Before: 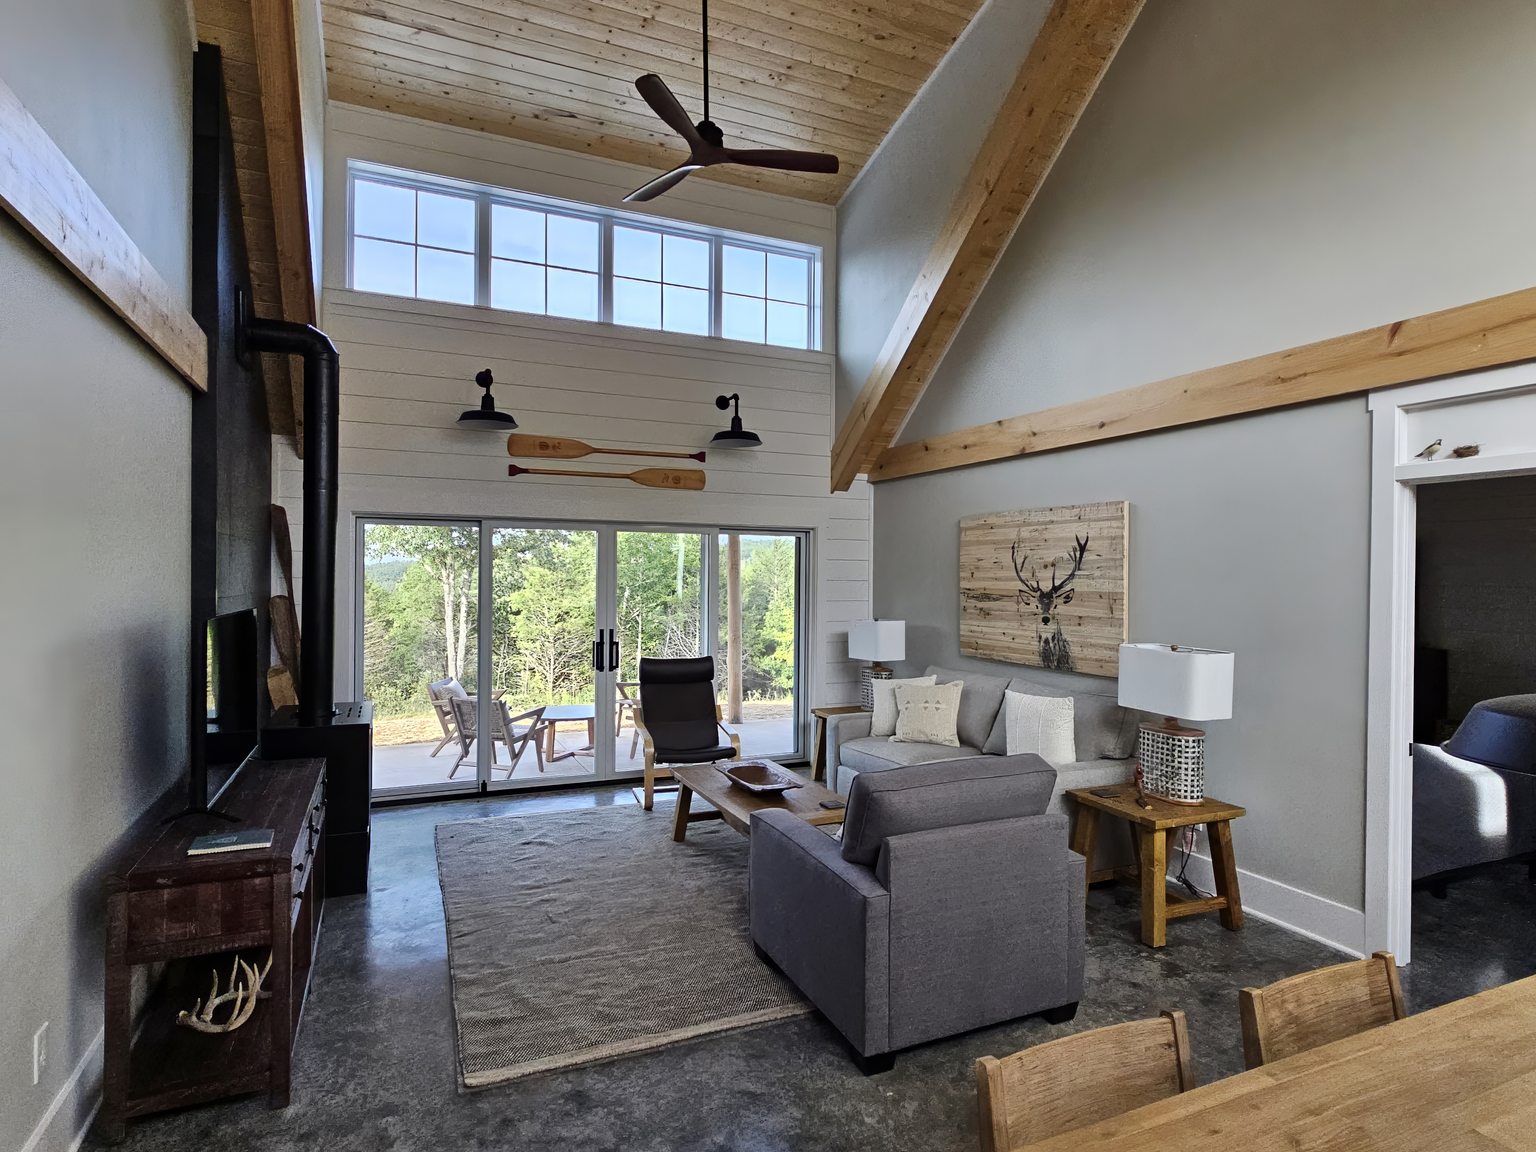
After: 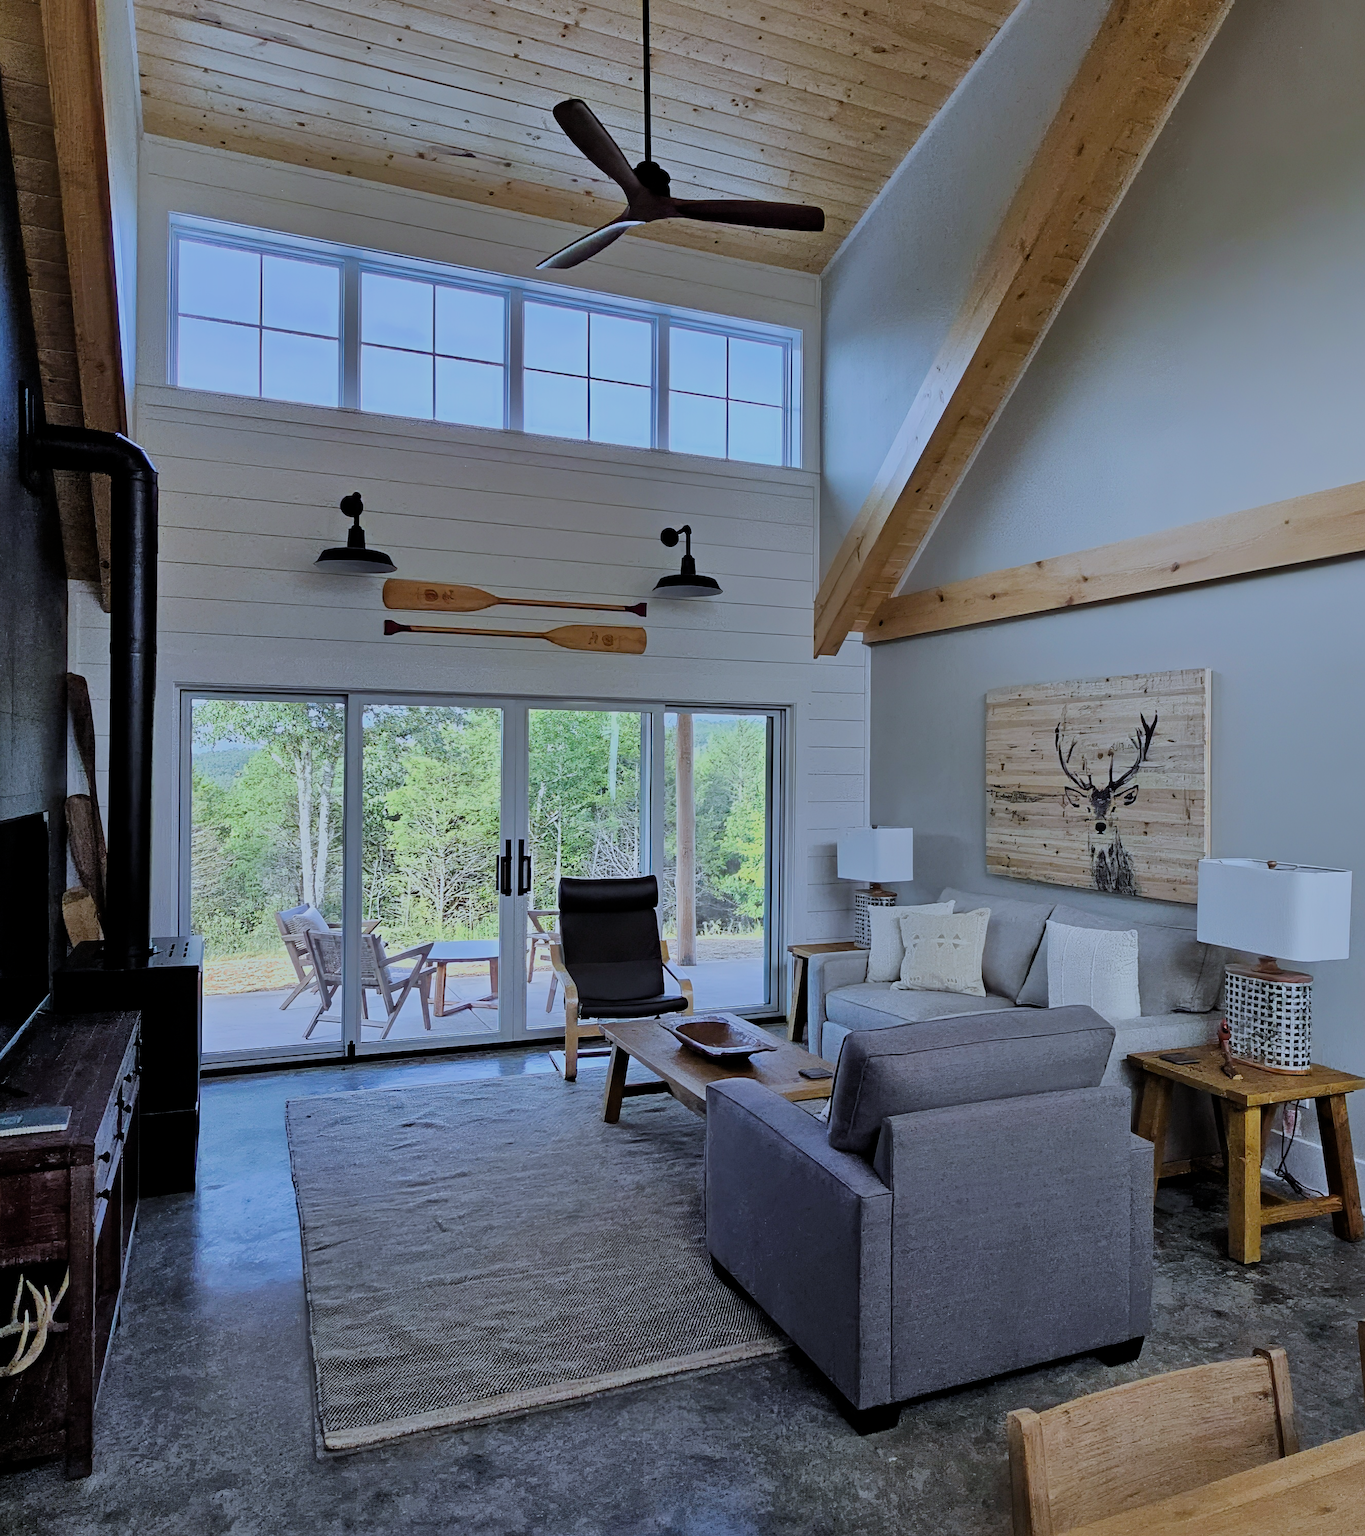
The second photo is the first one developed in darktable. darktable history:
crop and rotate: left 14.385%, right 18.948%
sharpen: amount 0.2
white balance: red 0.926, green 1.003, blue 1.133
filmic rgb: black relative exposure -8.79 EV, white relative exposure 4.98 EV, threshold 3 EV, target black luminance 0%, hardness 3.77, latitude 66.33%, contrast 0.822, shadows ↔ highlights balance 20%, color science v5 (2021), contrast in shadows safe, contrast in highlights safe, enable highlight reconstruction true
